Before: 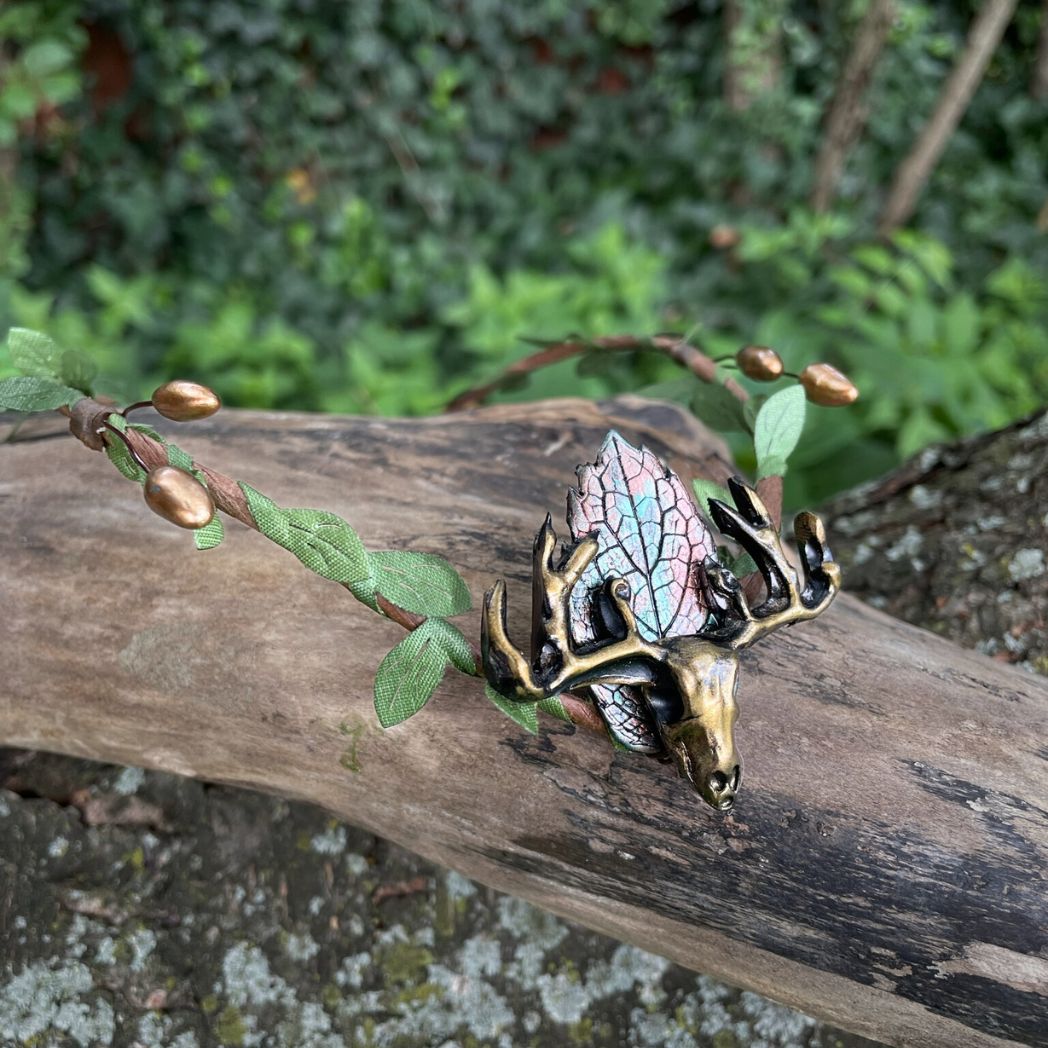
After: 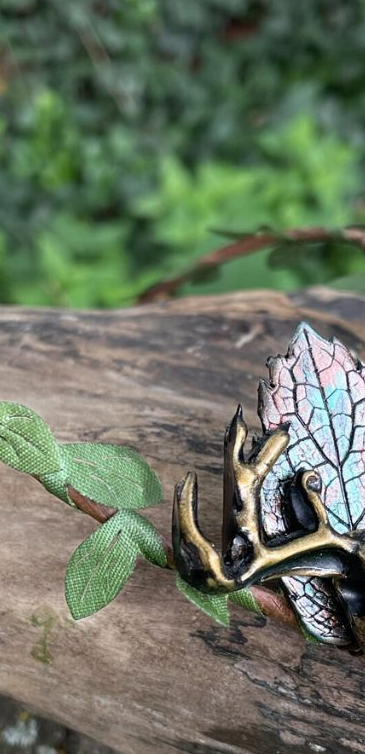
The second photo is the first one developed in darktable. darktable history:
crop and rotate: left 29.531%, top 10.344%, right 35.614%, bottom 17.64%
